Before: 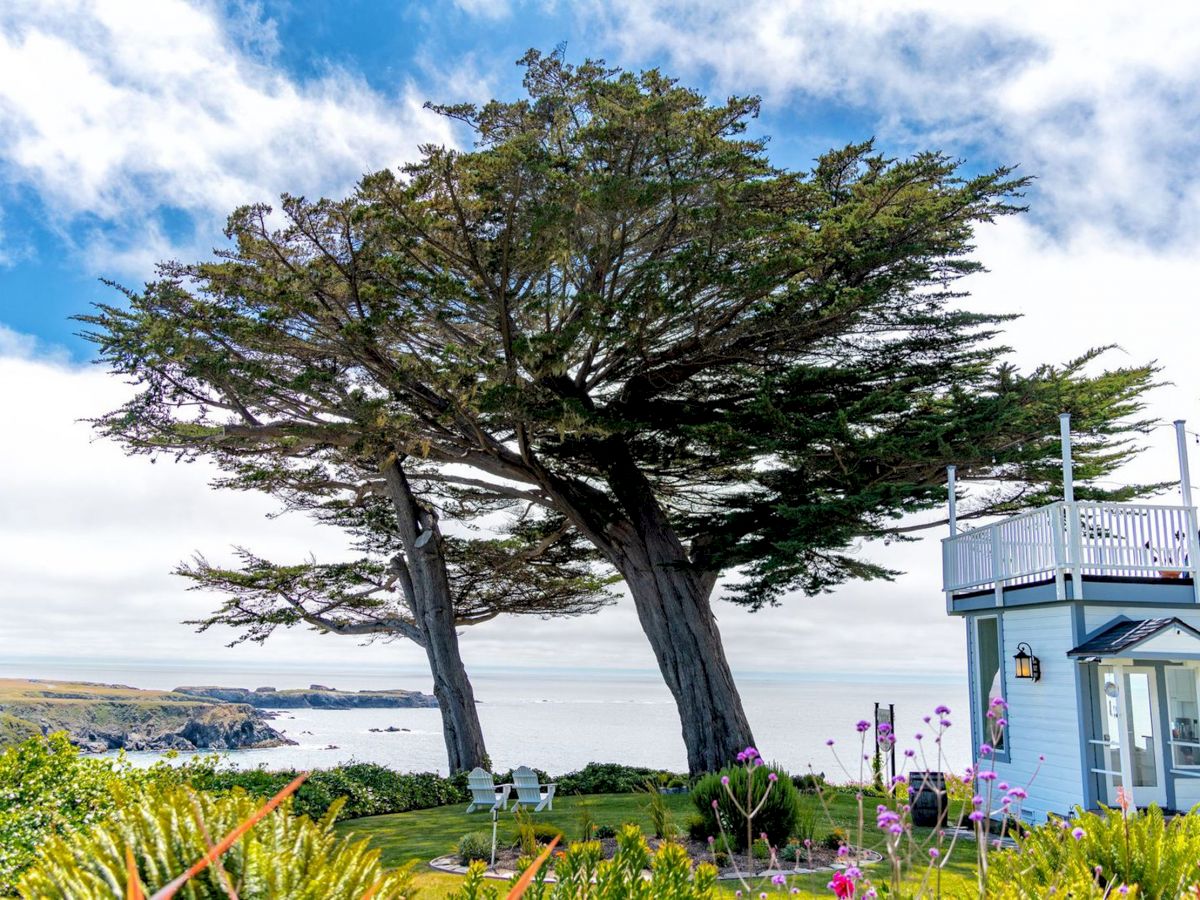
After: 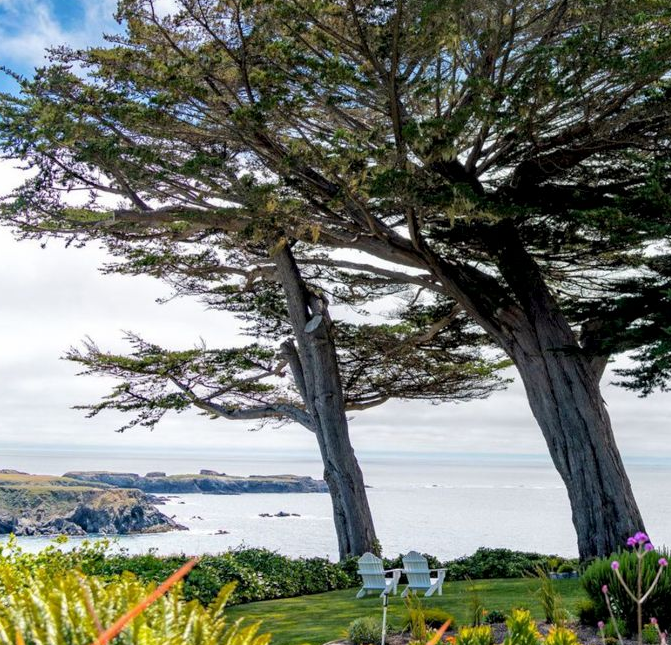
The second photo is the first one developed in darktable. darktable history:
crop: left 9.193%, top 23.946%, right 34.879%, bottom 4.29%
